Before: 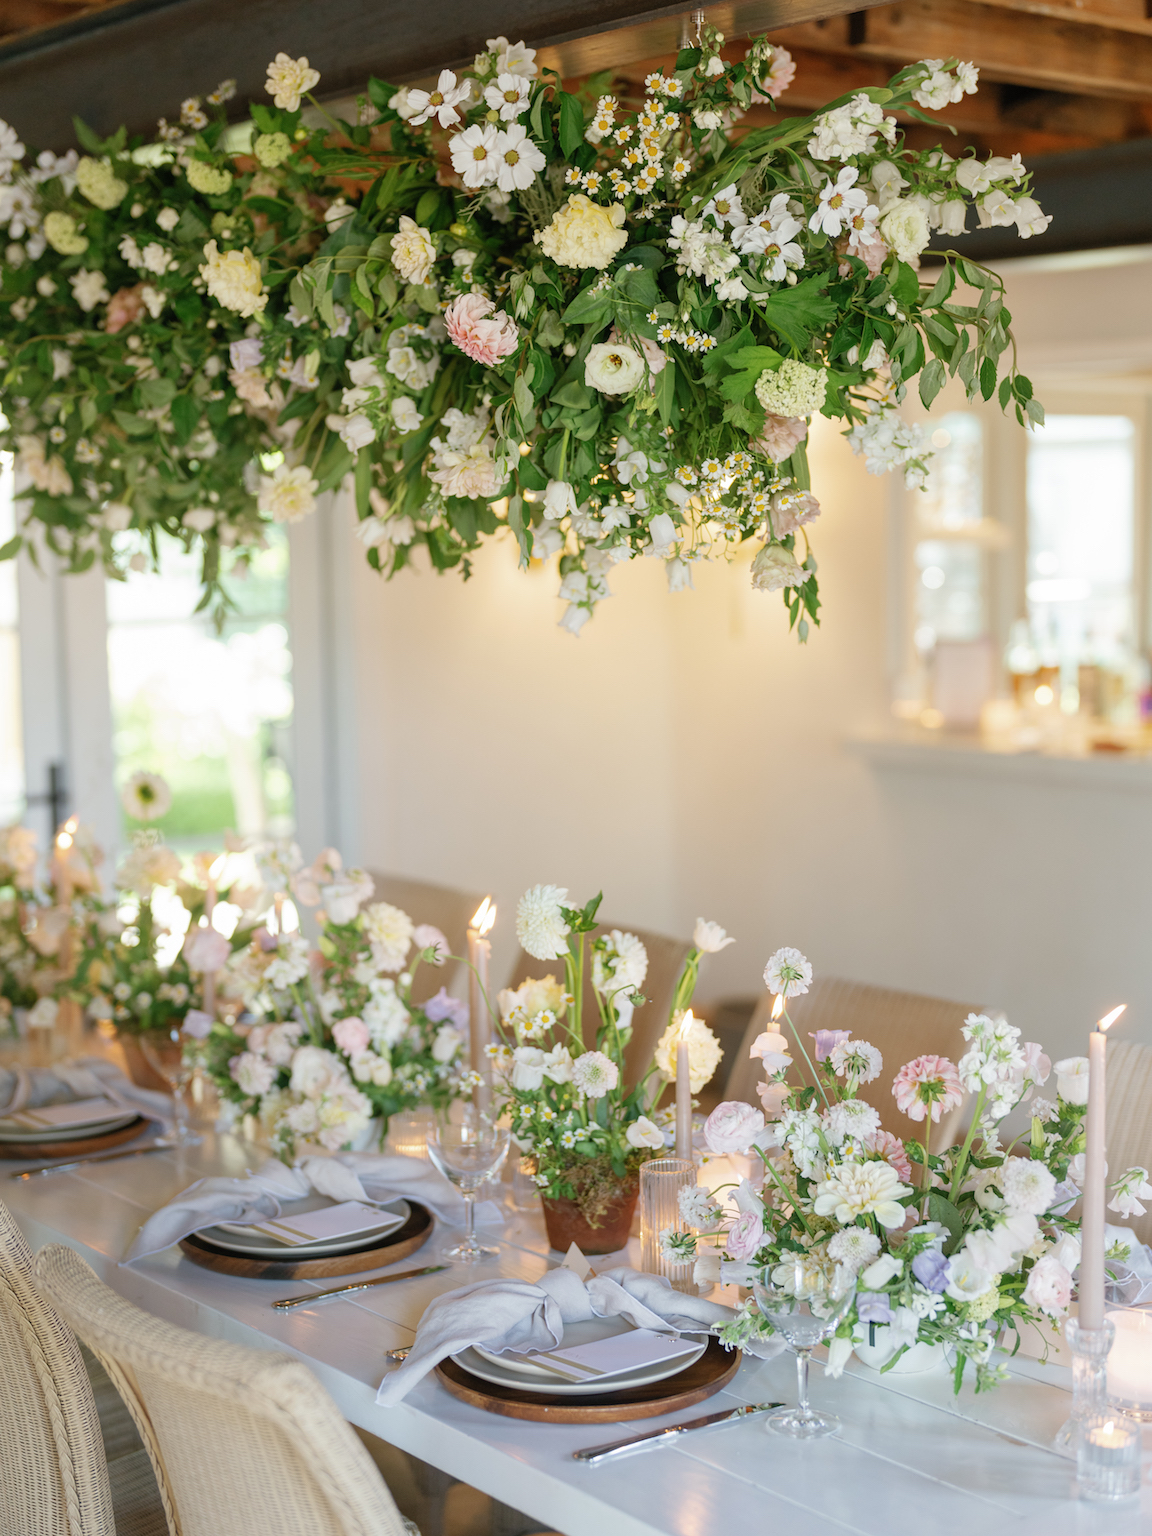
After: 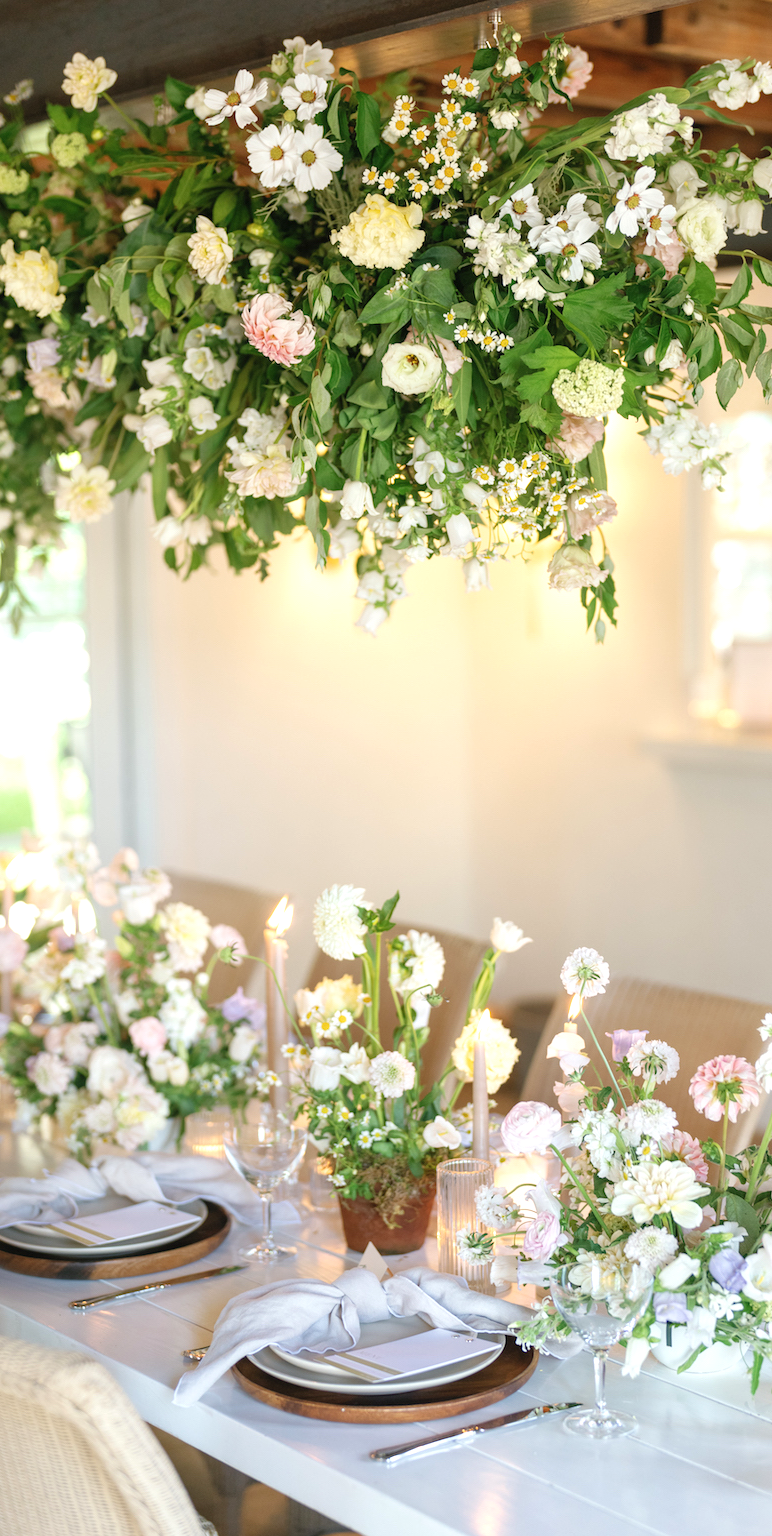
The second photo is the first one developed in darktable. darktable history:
exposure: black level correction 0, exposure 0.498 EV, compensate highlight preservation false
crop and rotate: left 17.654%, right 15.324%
